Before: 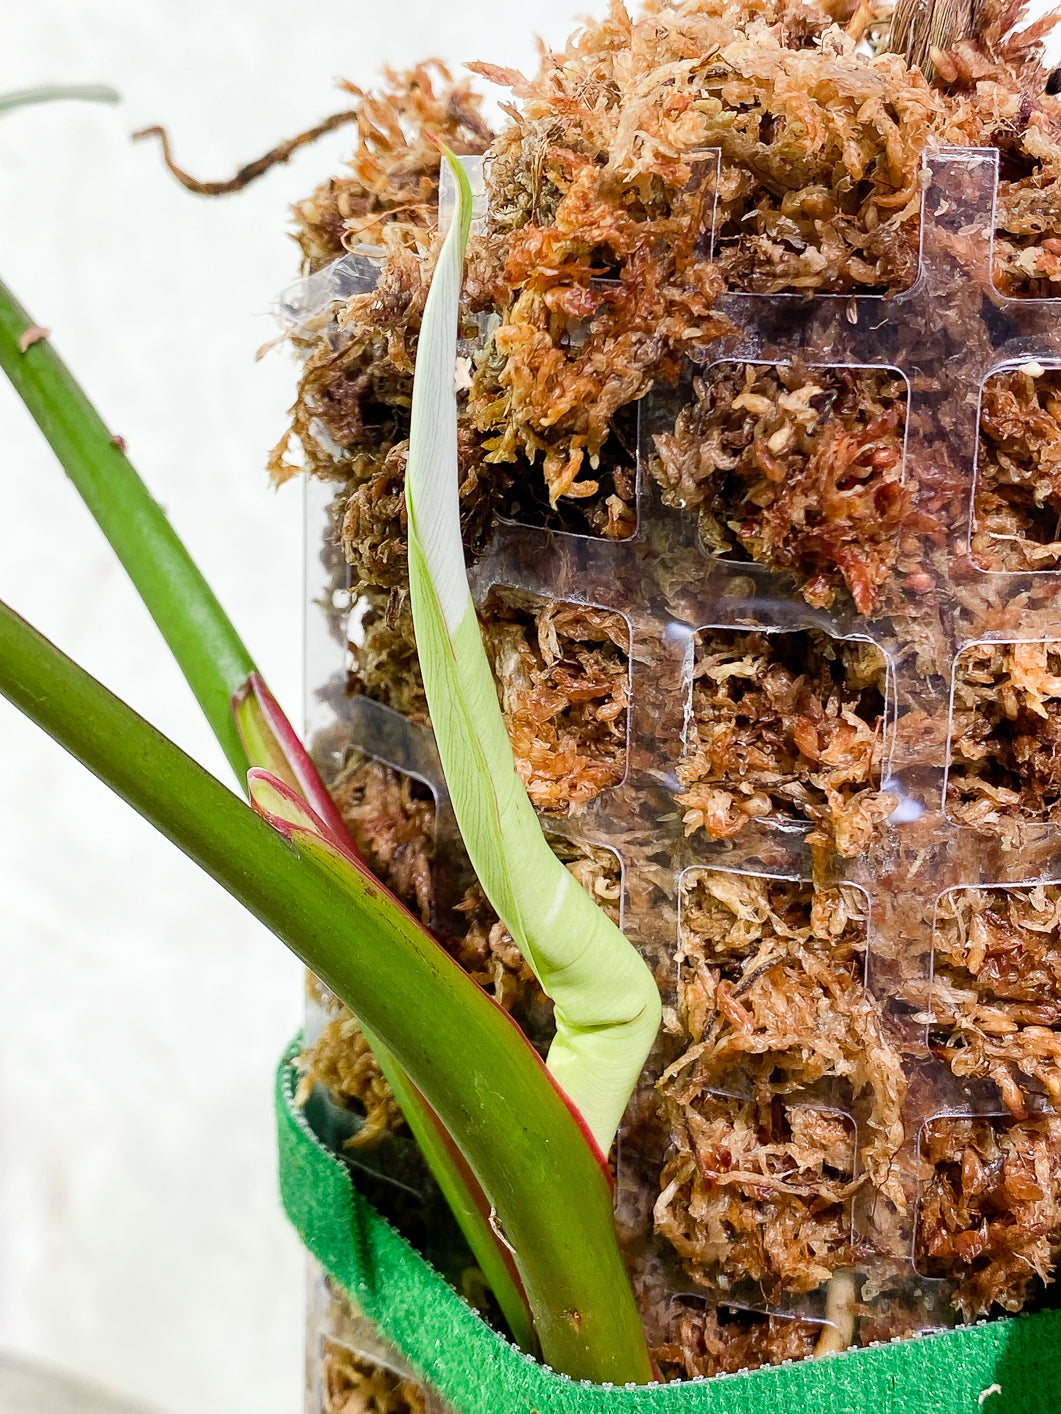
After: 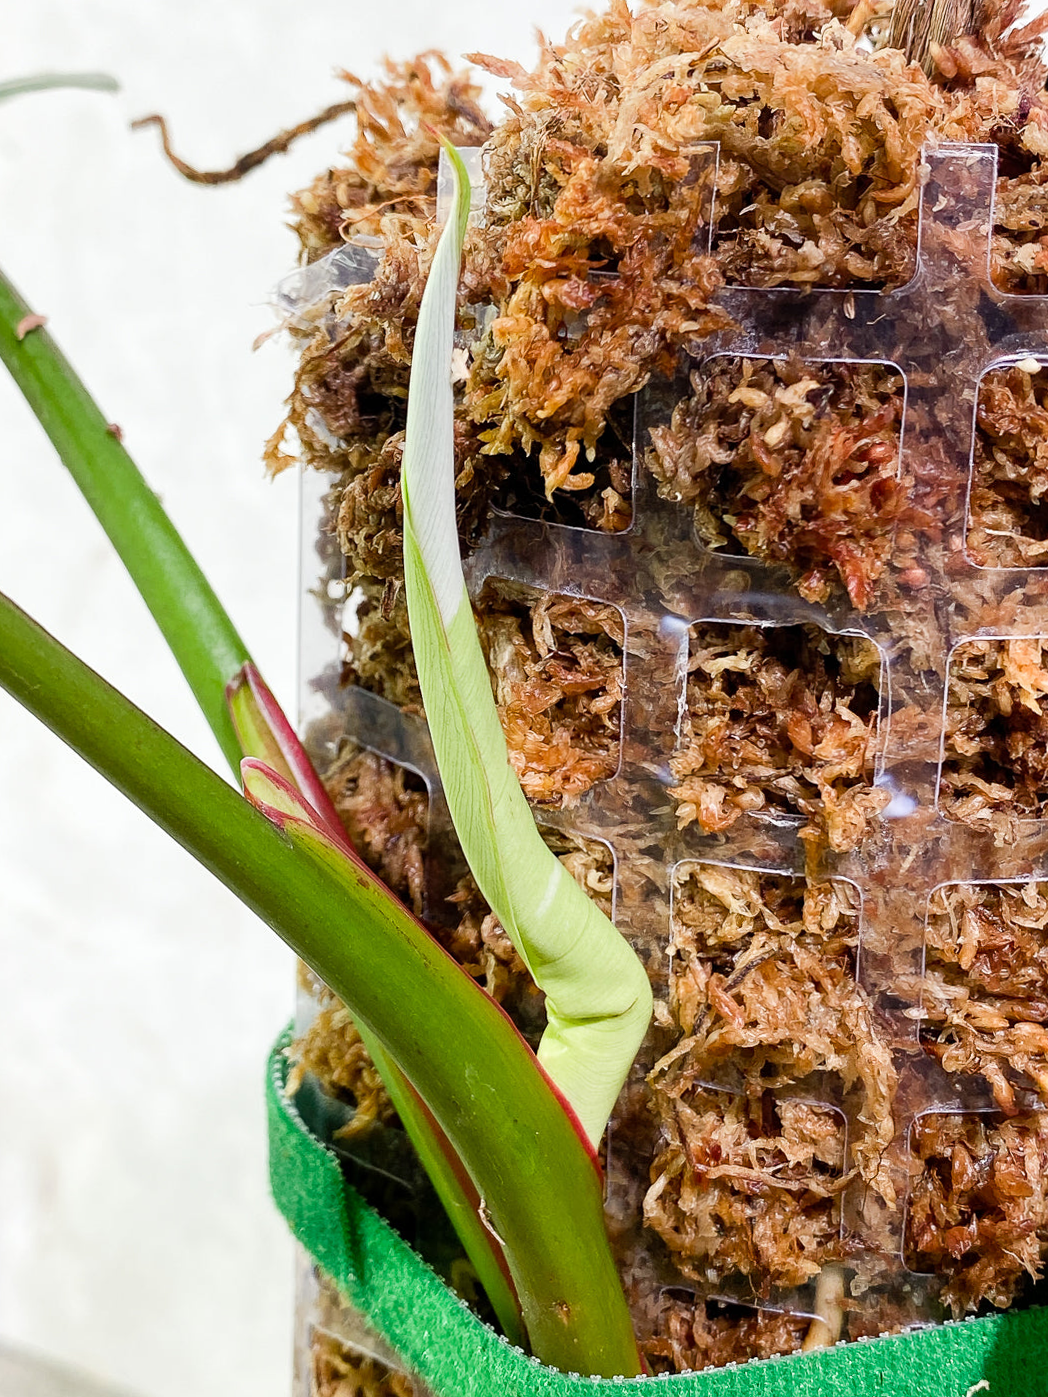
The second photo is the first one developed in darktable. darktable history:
crop and rotate: angle -0.5°
